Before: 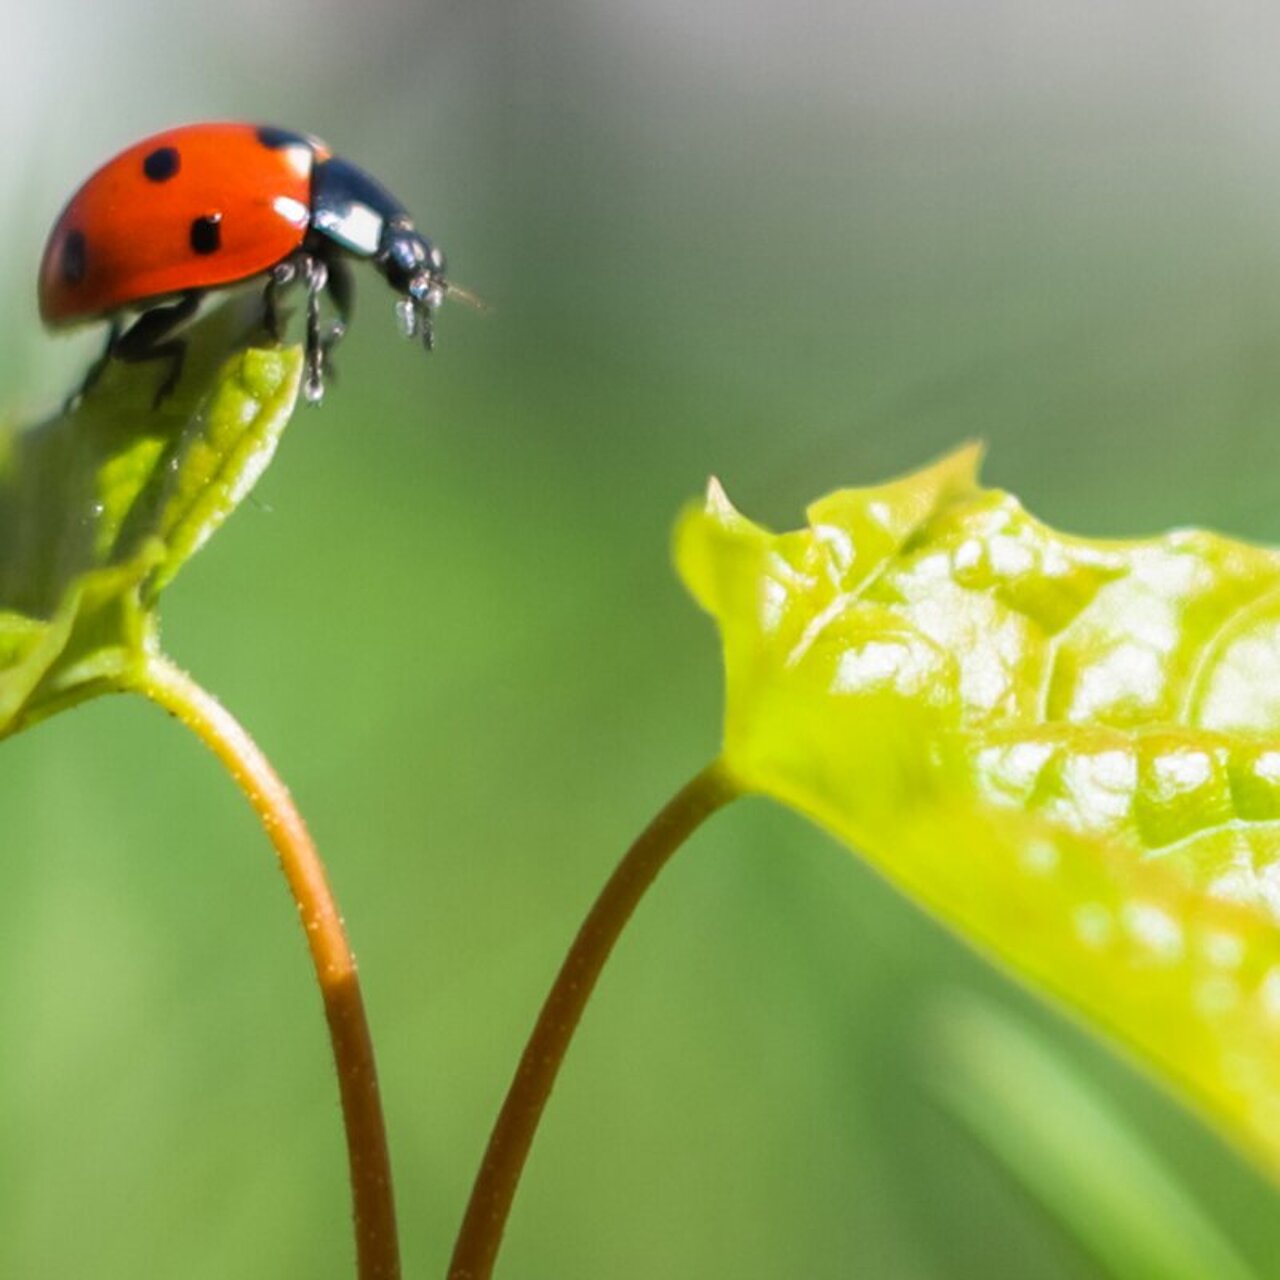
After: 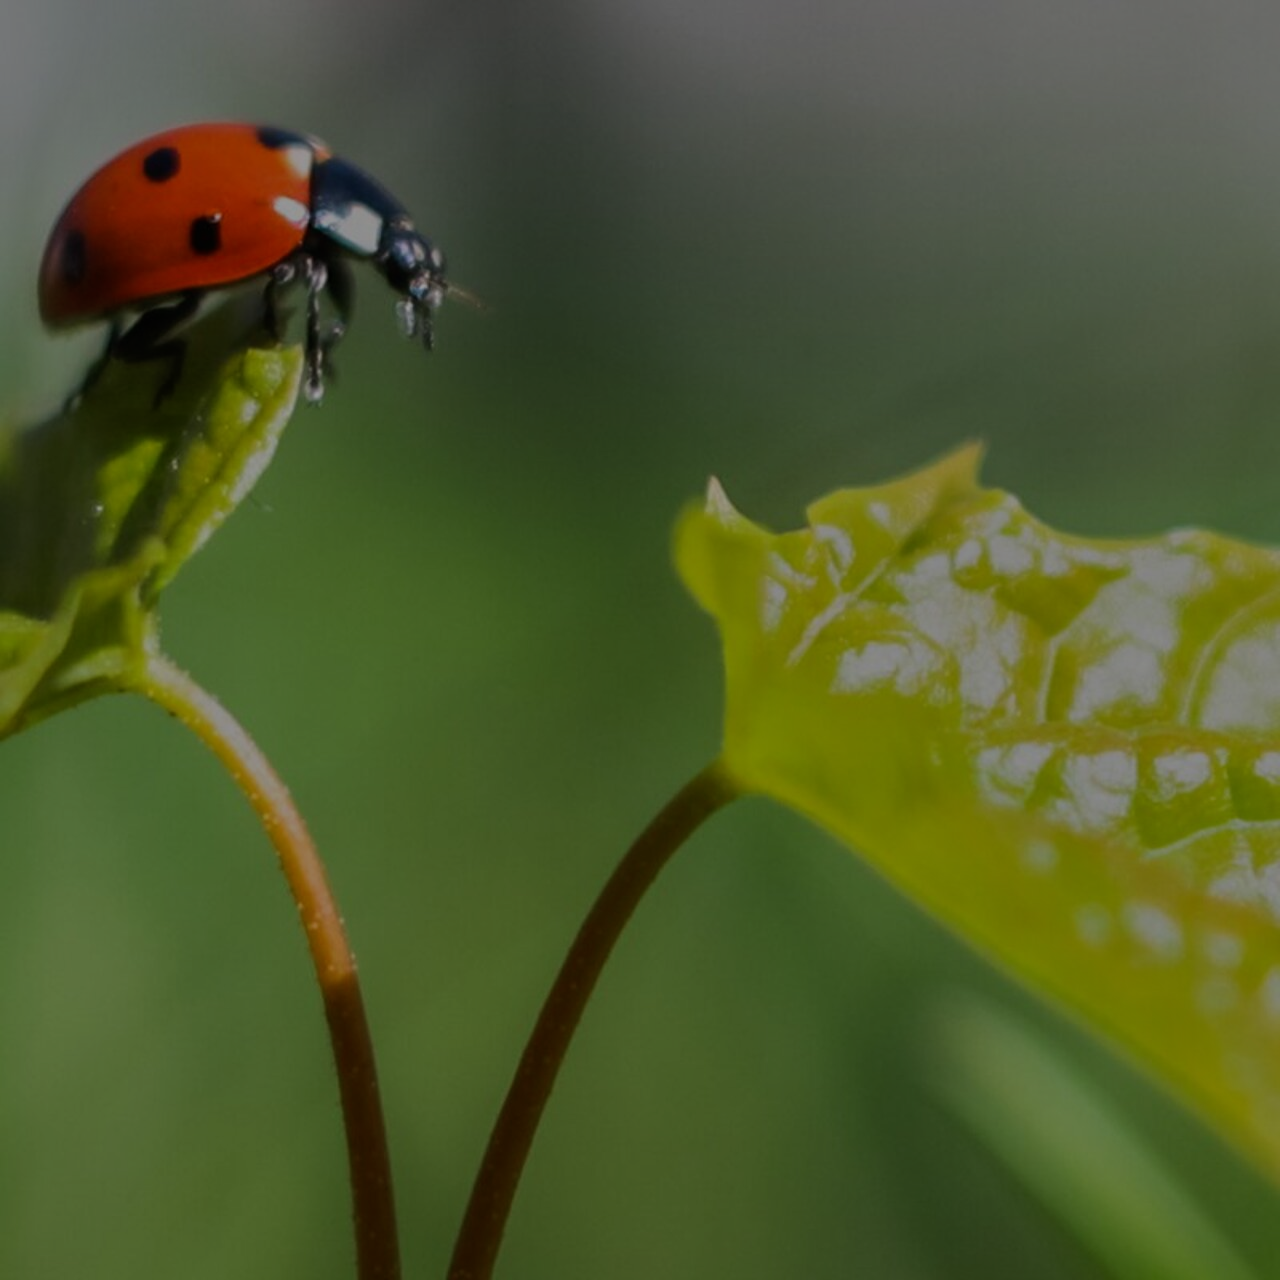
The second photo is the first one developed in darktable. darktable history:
tone equalizer: -8 EV -2 EV, -7 EV -2 EV, -6 EV -2 EV, -5 EV -2 EV, -4 EV -2 EV, -3 EV -2 EV, -2 EV -2 EV, -1 EV -1.63 EV, +0 EV -2 EV
shadows and highlights: radius 331.84, shadows 53.55, highlights -100, compress 94.63%, highlights color adjustment 73.23%, soften with gaussian
